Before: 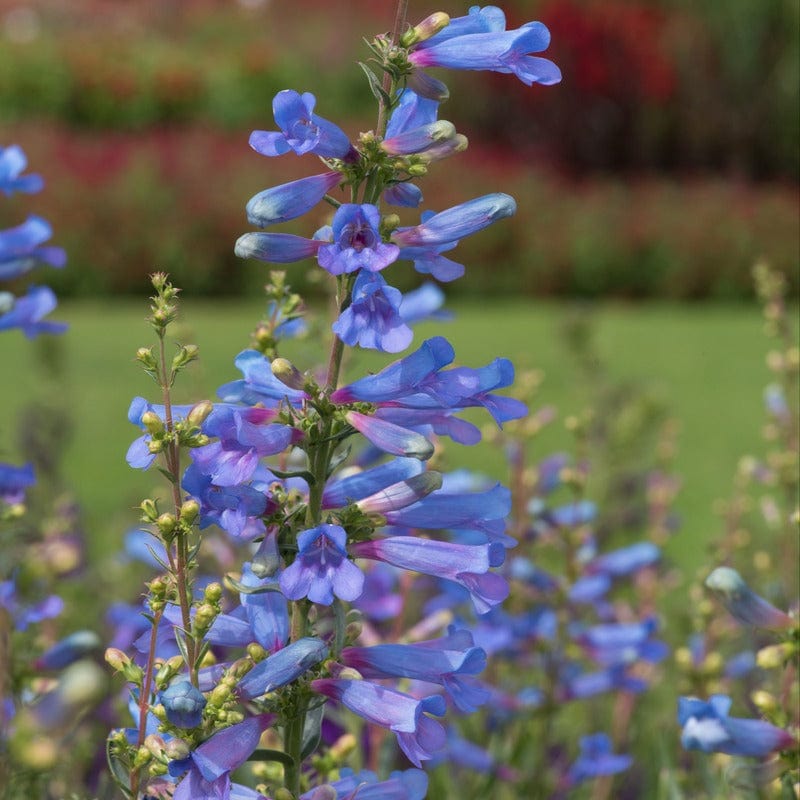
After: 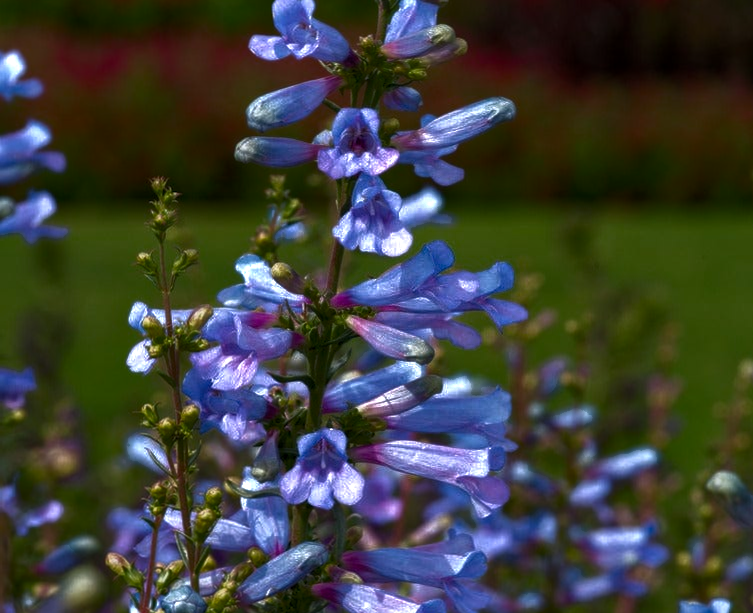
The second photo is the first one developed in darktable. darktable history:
color zones: curves: ch0 [(0.203, 0.433) (0.607, 0.517) (0.697, 0.696) (0.705, 0.897)]
crop and rotate: angle 0.107°, top 11.94%, right 5.666%, bottom 11.243%
local contrast: highlights 61%, detail 143%, midtone range 0.424
contrast brightness saturation: contrast 0.812, brightness 0.603, saturation 0.575
tone equalizer: -8 EV -1.97 EV, -7 EV -1.99 EV, -6 EV -1.96 EV, -5 EV -1.97 EV, -4 EV -1.98 EV, -3 EV -1.98 EV, -2 EV -1.98 EV, -1 EV -1.62 EV, +0 EV -1.97 EV, edges refinement/feathering 500, mask exposure compensation -1.57 EV, preserve details no
